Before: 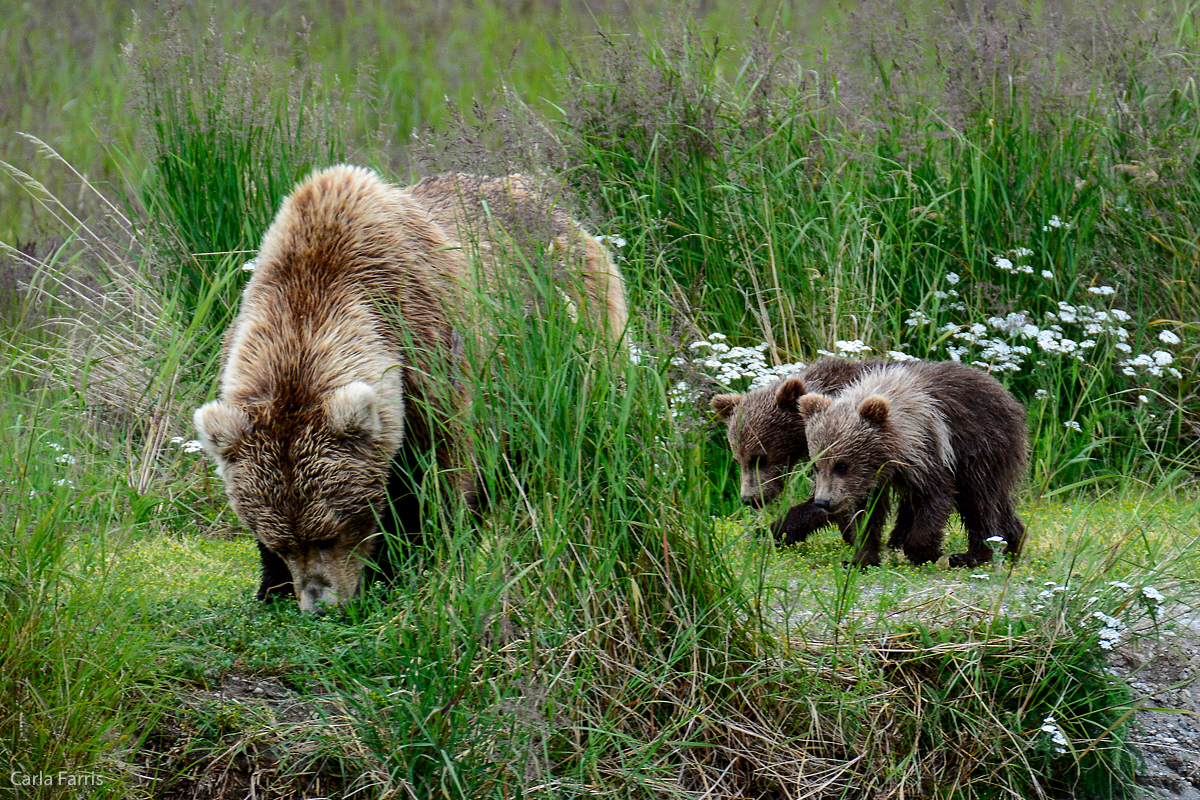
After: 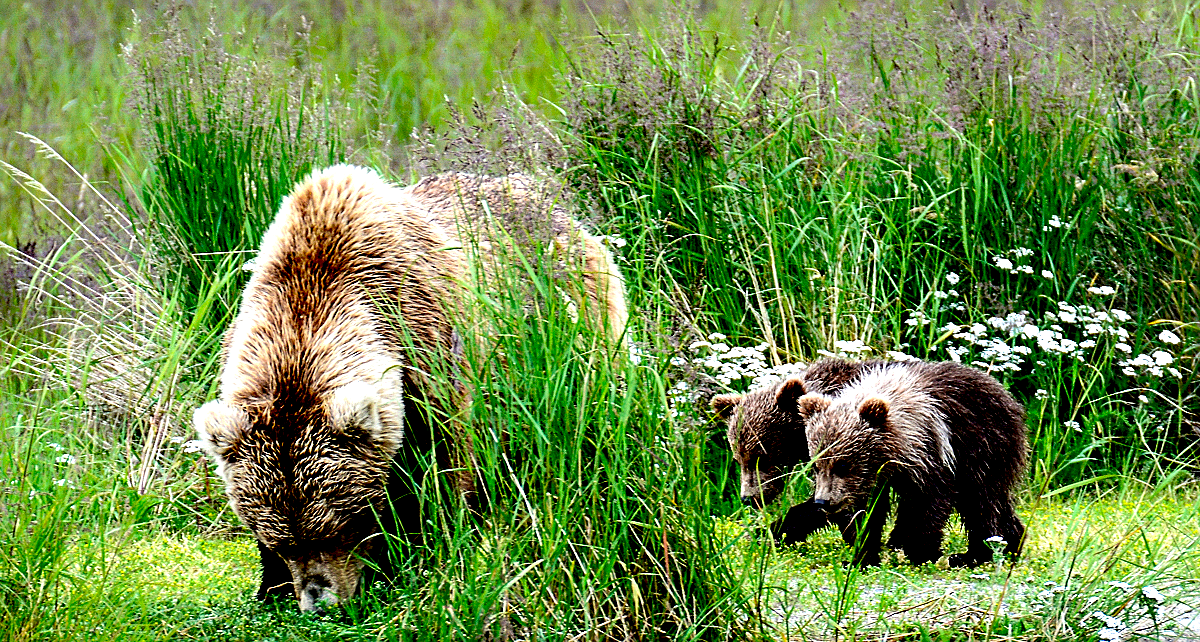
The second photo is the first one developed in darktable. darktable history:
crop: bottom 19.709%
shadows and highlights: shadows -87.91, highlights -35.35, soften with gaussian
tone equalizer: -8 EV -0.74 EV, -7 EV -0.673 EV, -6 EV -0.589 EV, -5 EV -0.394 EV, -3 EV 0.386 EV, -2 EV 0.6 EV, -1 EV 0.697 EV, +0 EV 0.757 EV
sharpen: on, module defaults
velvia: on, module defaults
exposure: black level correction 0.032, exposure 0.334 EV, compensate highlight preservation false
